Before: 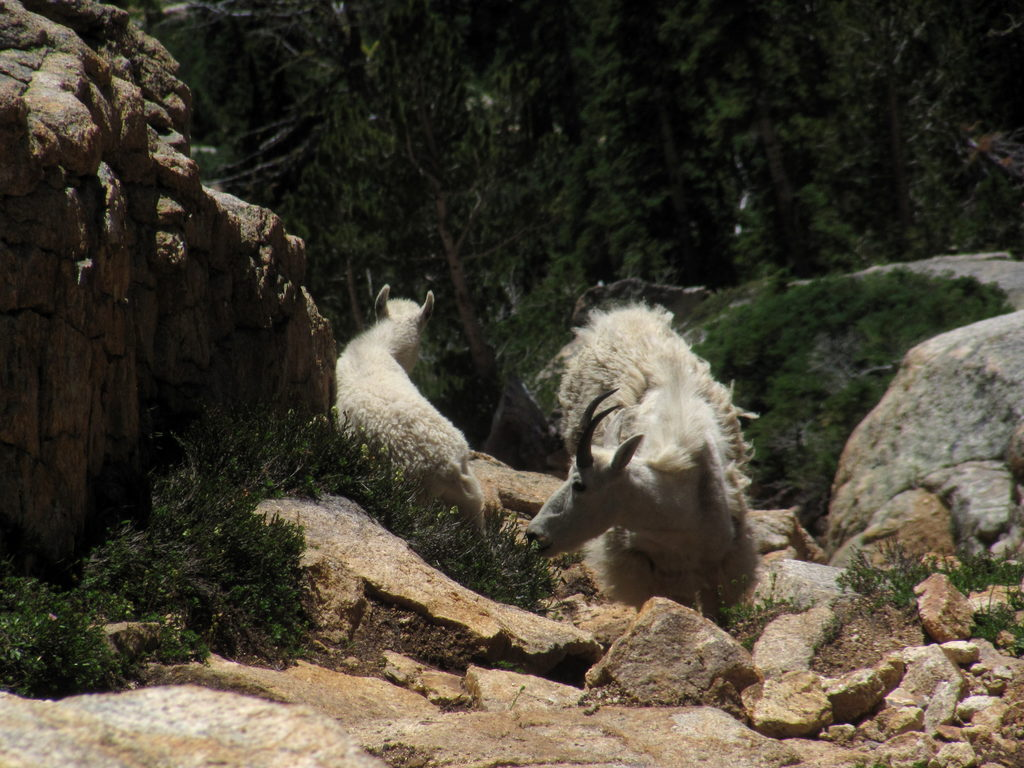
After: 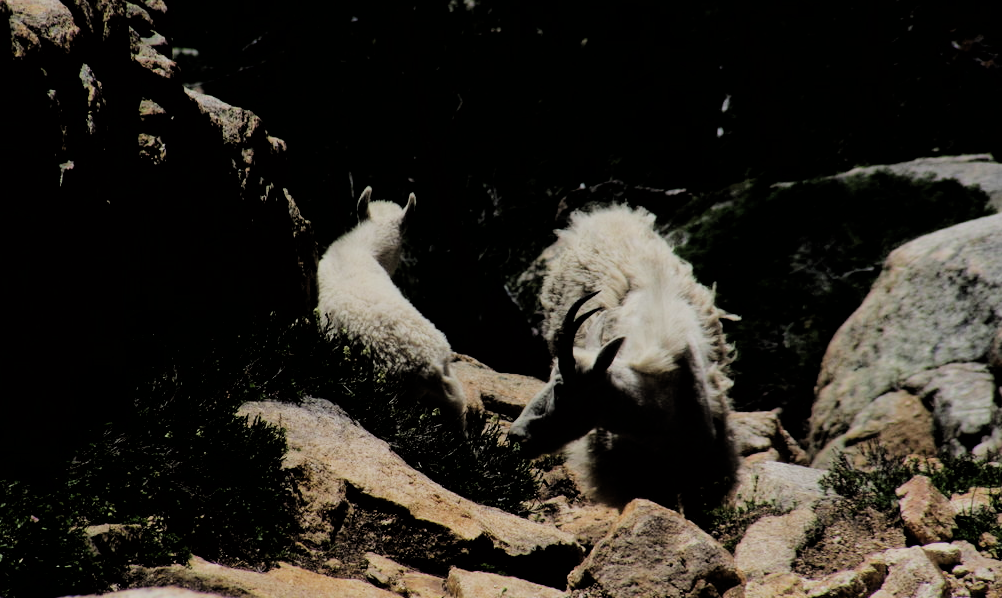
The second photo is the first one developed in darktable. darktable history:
crop and rotate: left 1.814%, top 12.818%, right 0.25%, bottom 9.225%
filmic rgb: black relative exposure -3.21 EV, white relative exposure 7.02 EV, hardness 1.46, contrast 1.35
